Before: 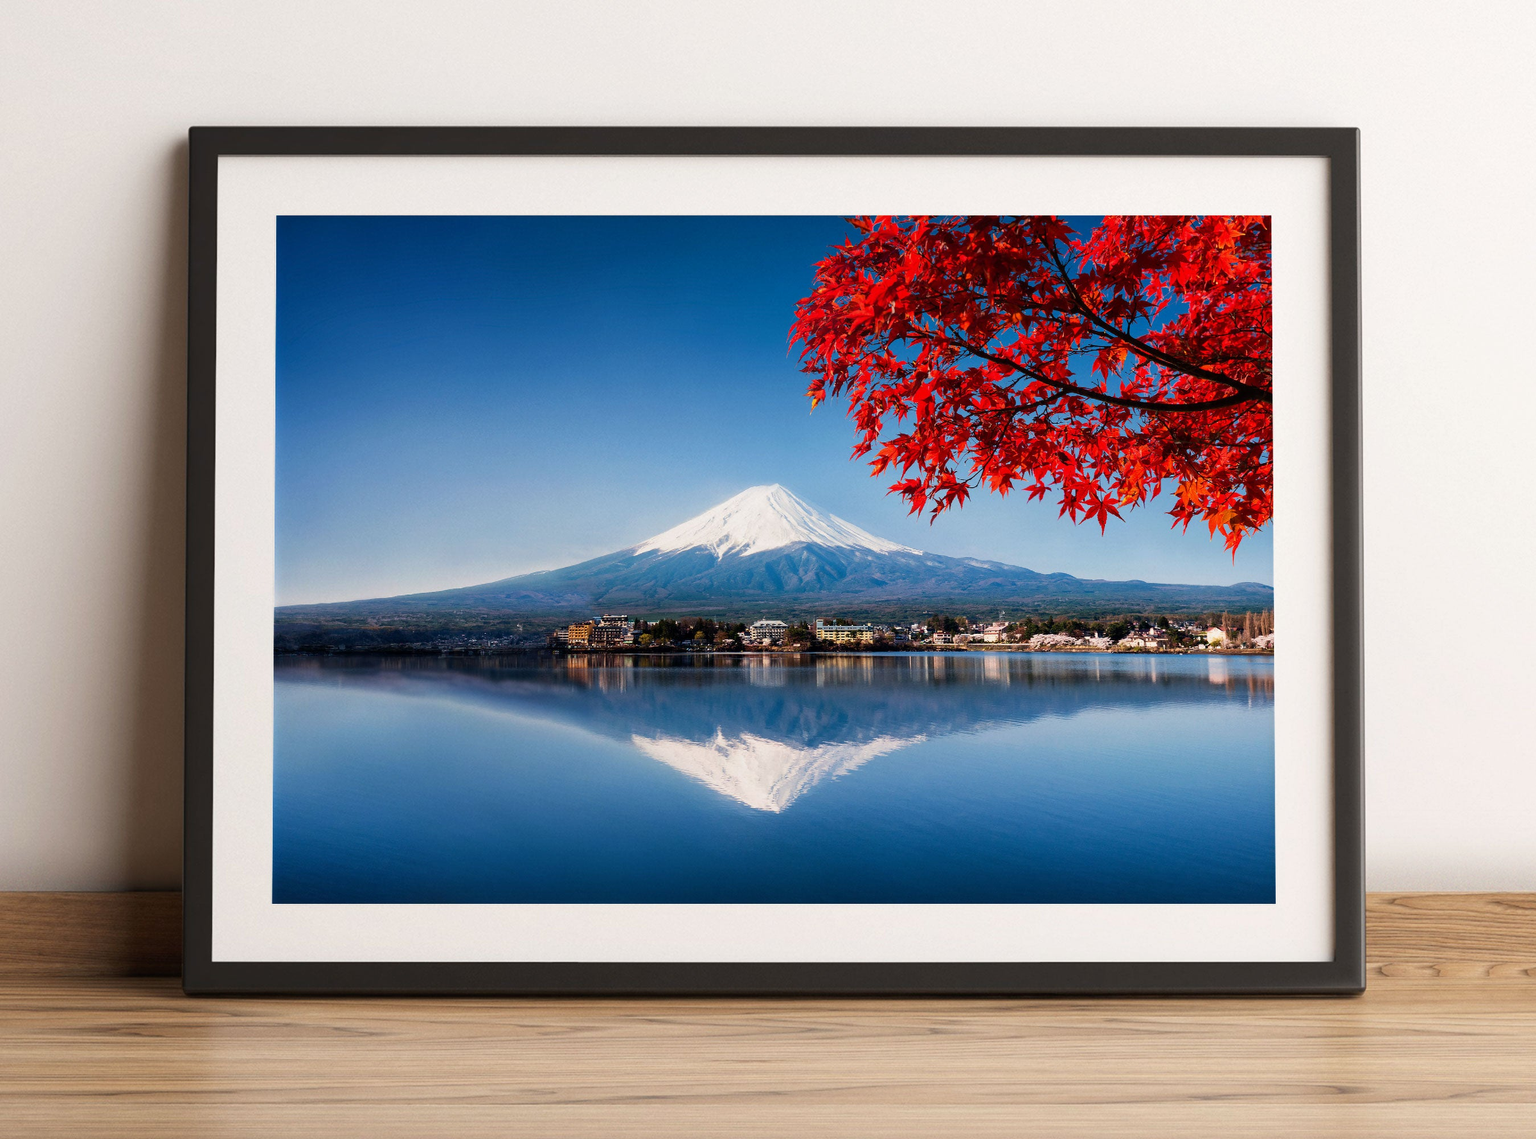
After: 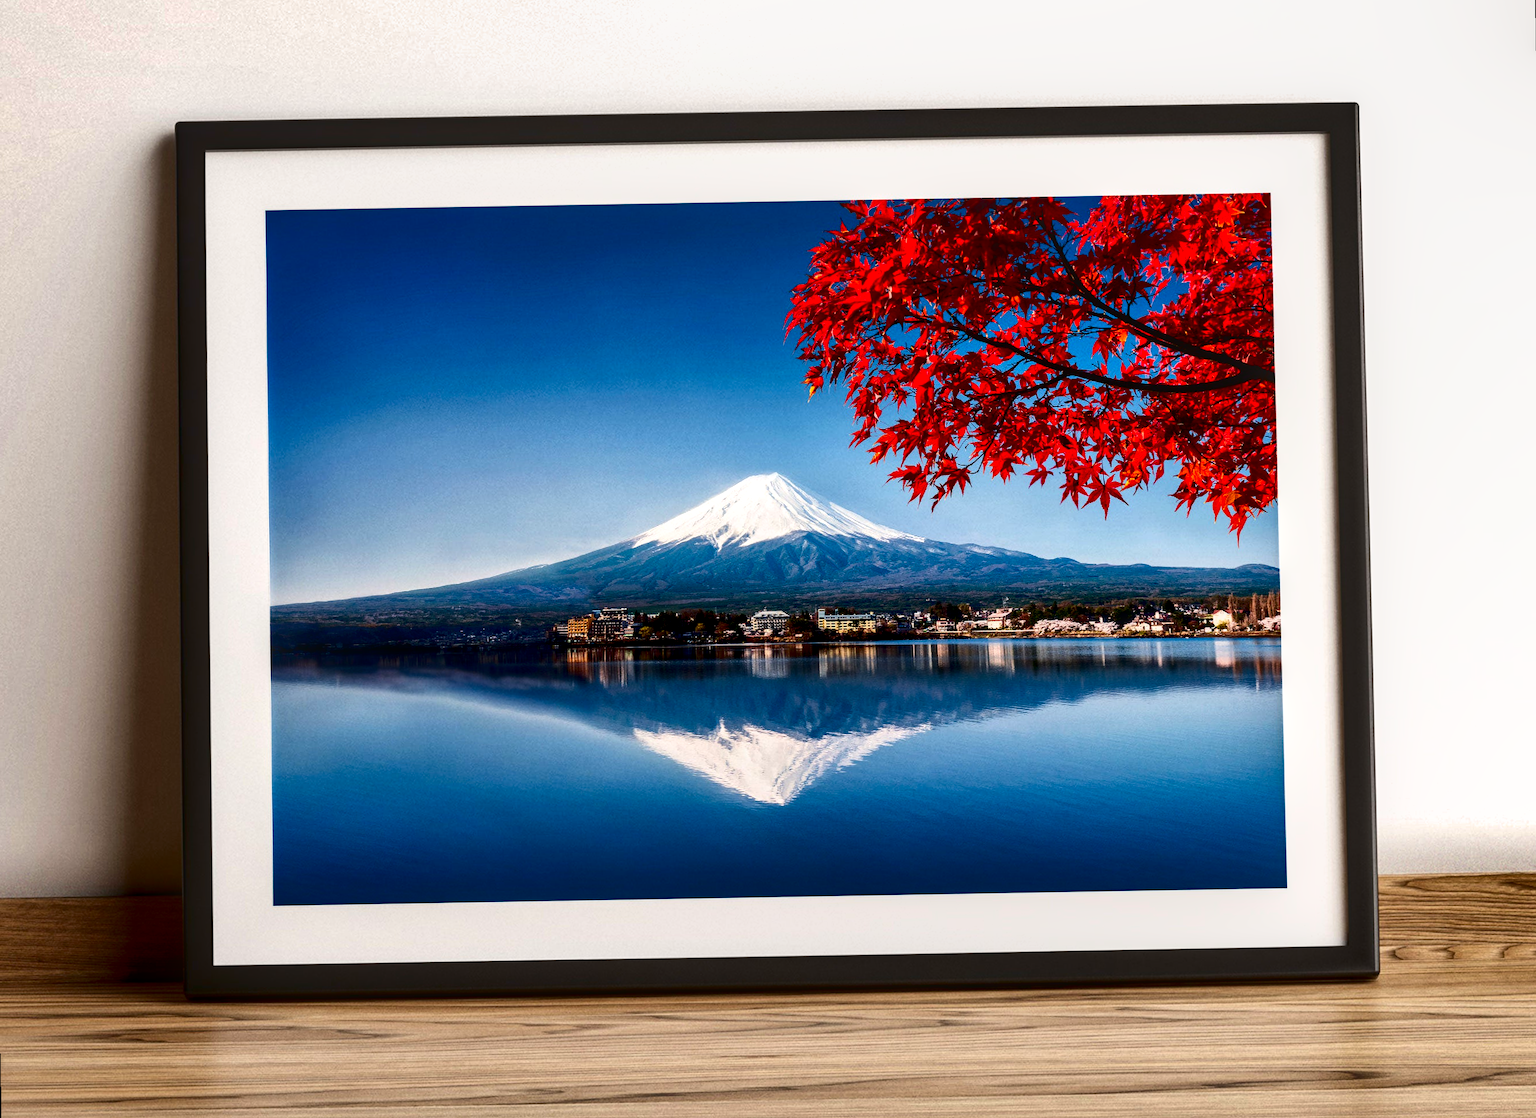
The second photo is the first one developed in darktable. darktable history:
exposure: black level correction 0.005, exposure 0.286 EV, compensate highlight preservation false
contrast brightness saturation: contrast 0.19, brightness -0.24, saturation 0.11
local contrast: on, module defaults
rotate and perspective: rotation -1°, crop left 0.011, crop right 0.989, crop top 0.025, crop bottom 0.975
shadows and highlights: radius 108.52, shadows 44.07, highlights -67.8, low approximation 0.01, soften with gaussian
